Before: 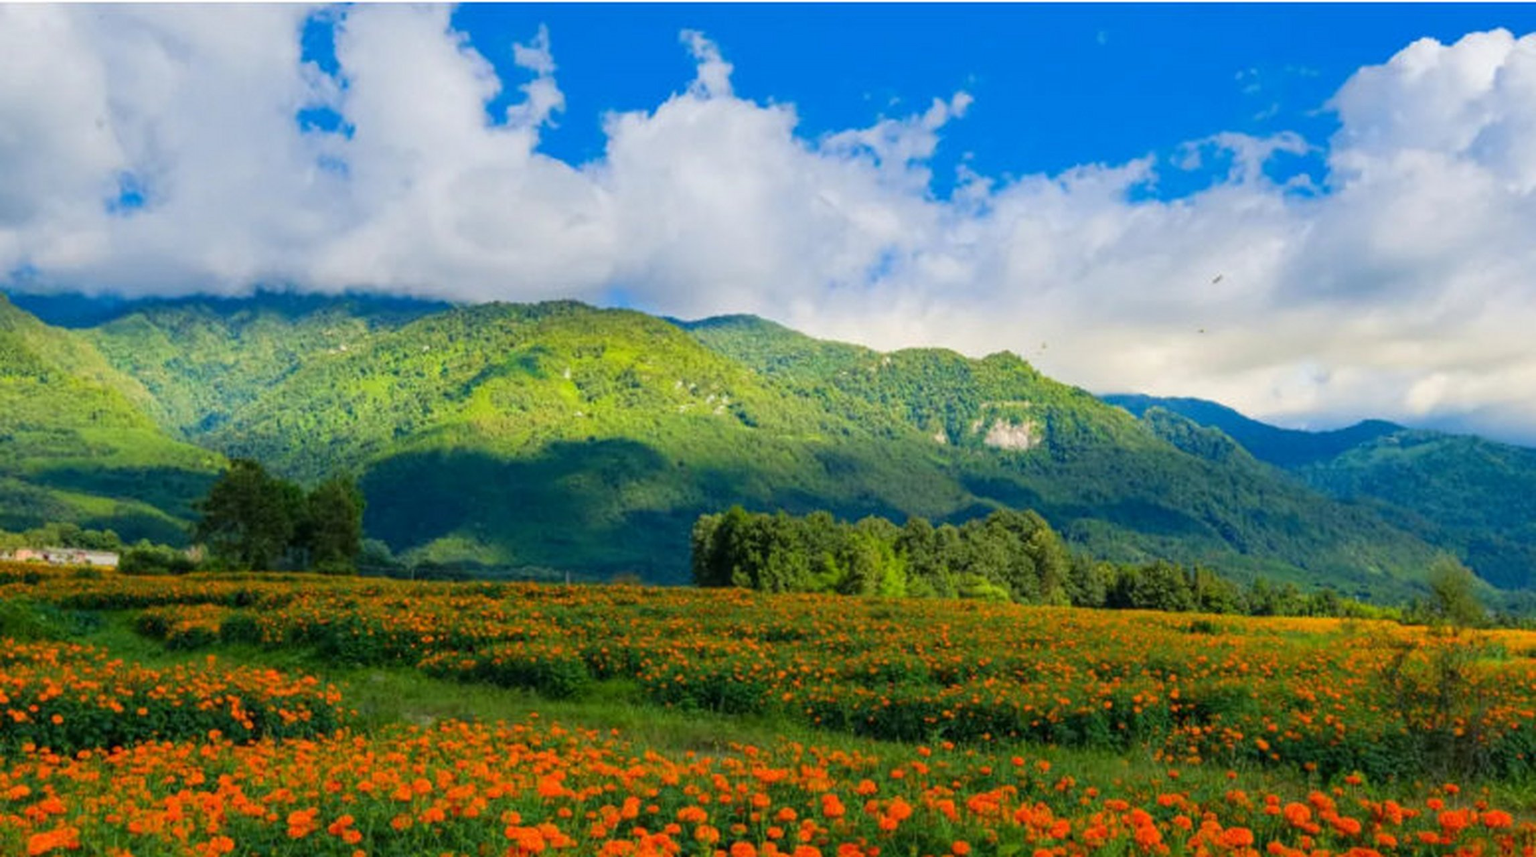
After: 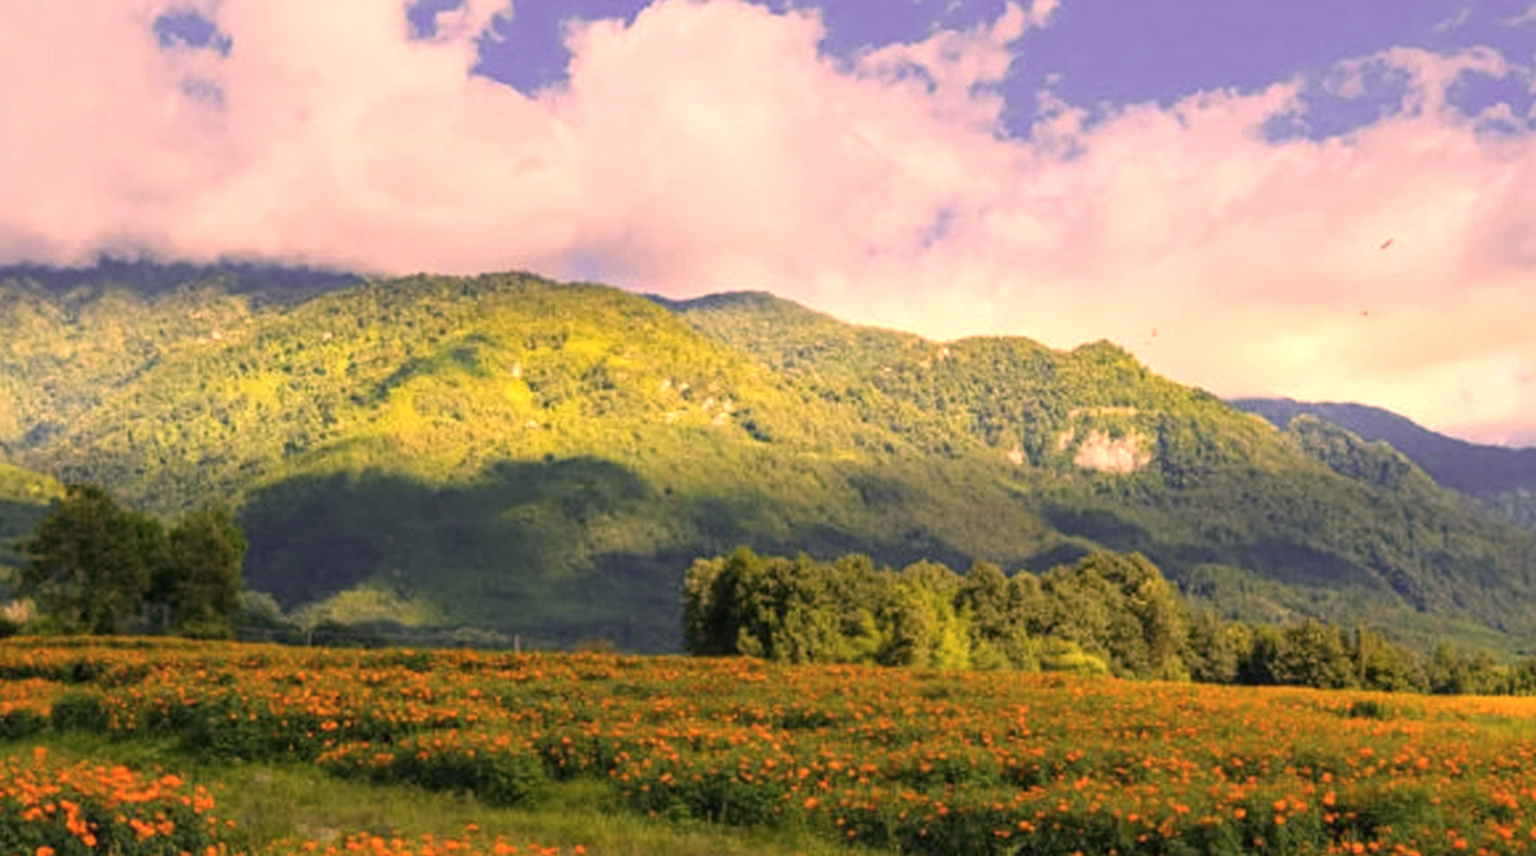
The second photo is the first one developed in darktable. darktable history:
color correction: highlights a* 40, highlights b* 40, saturation 0.69
exposure: black level correction 0, exposure 0.5 EV, compensate exposure bias true, compensate highlight preservation false
crop and rotate: left 11.831%, top 11.346%, right 13.429%, bottom 13.899%
